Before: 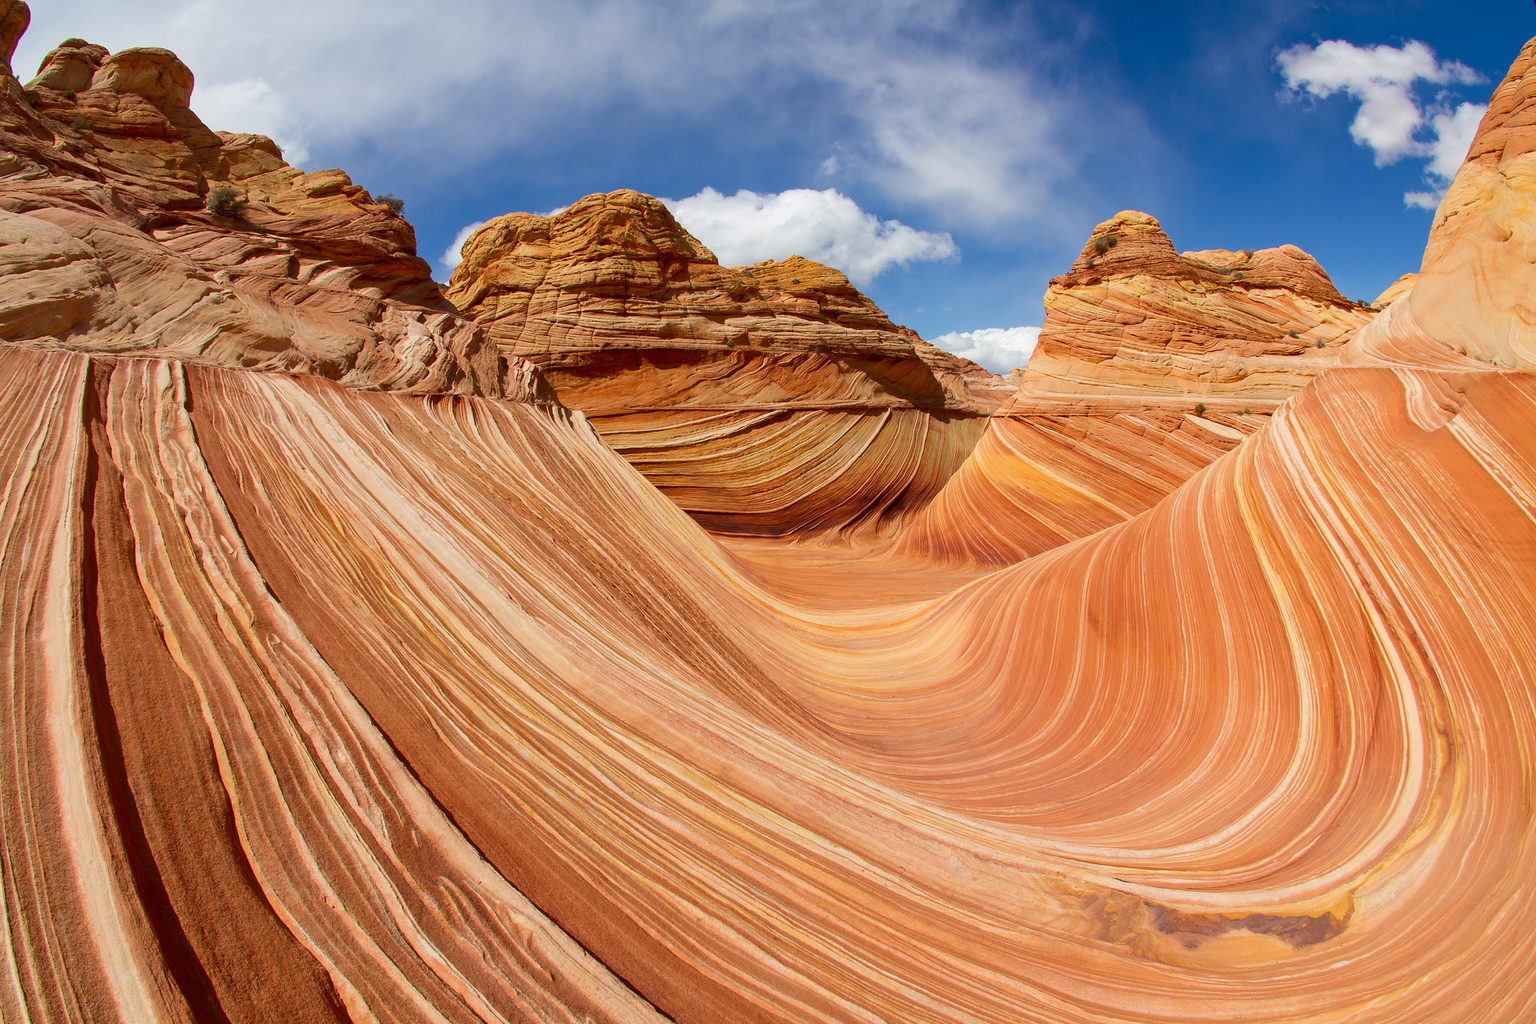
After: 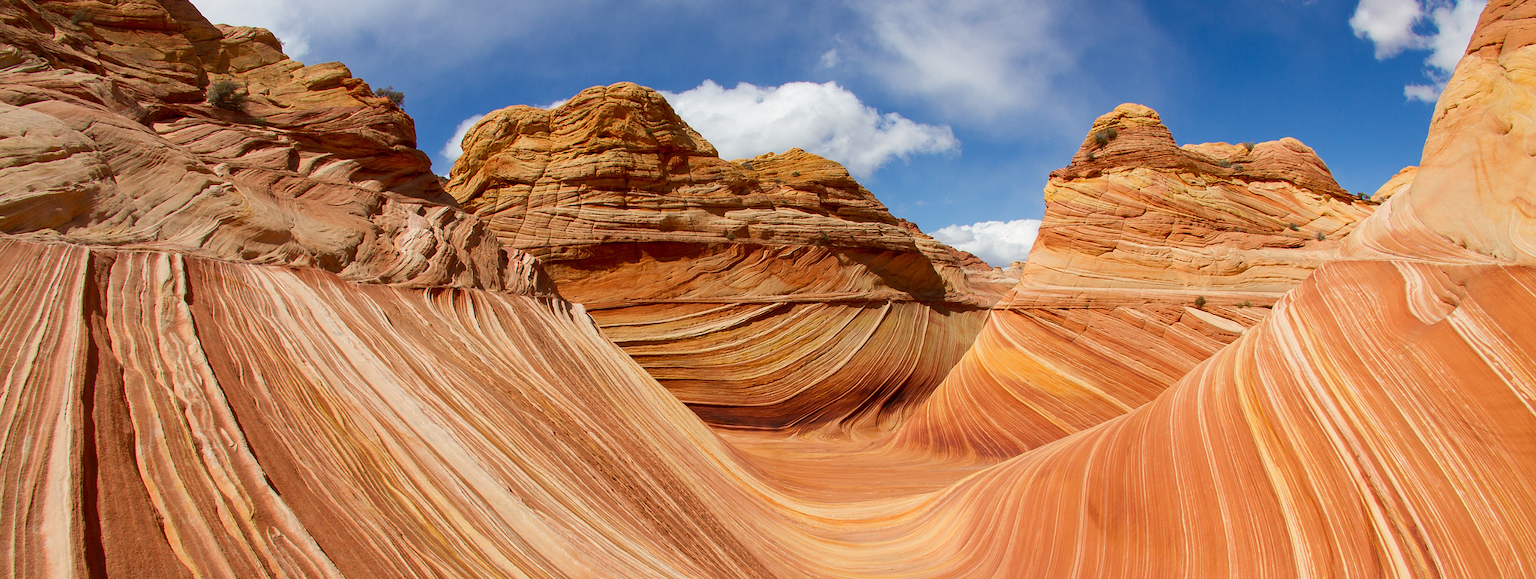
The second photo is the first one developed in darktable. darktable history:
crop and rotate: top 10.5%, bottom 32.826%
